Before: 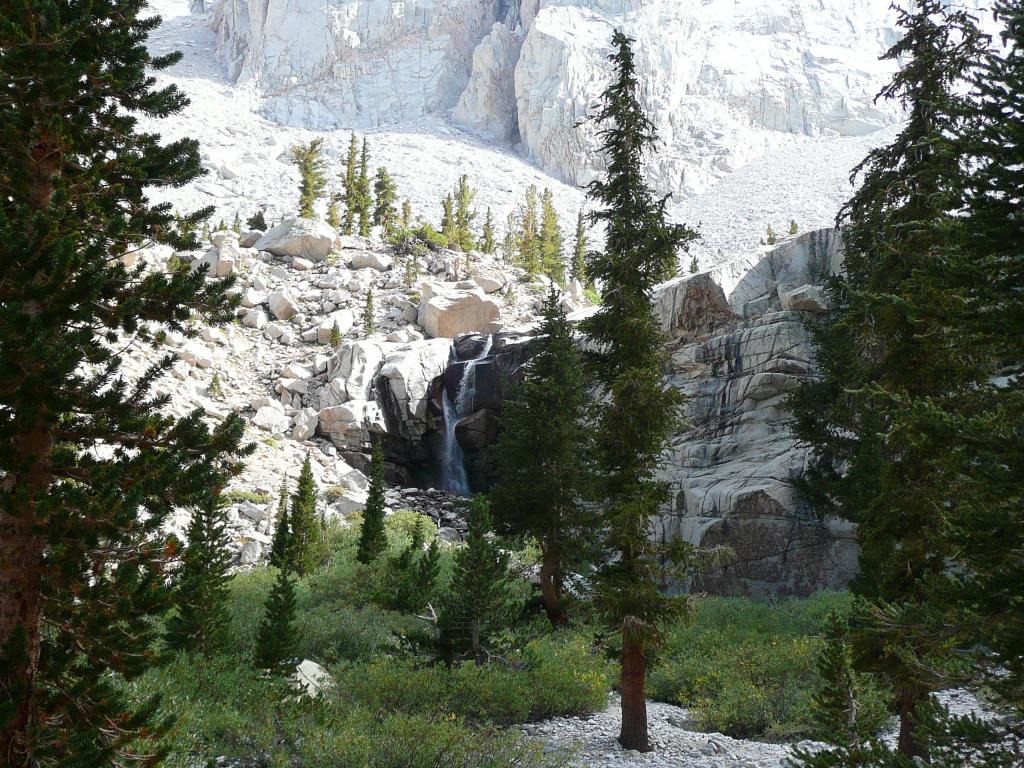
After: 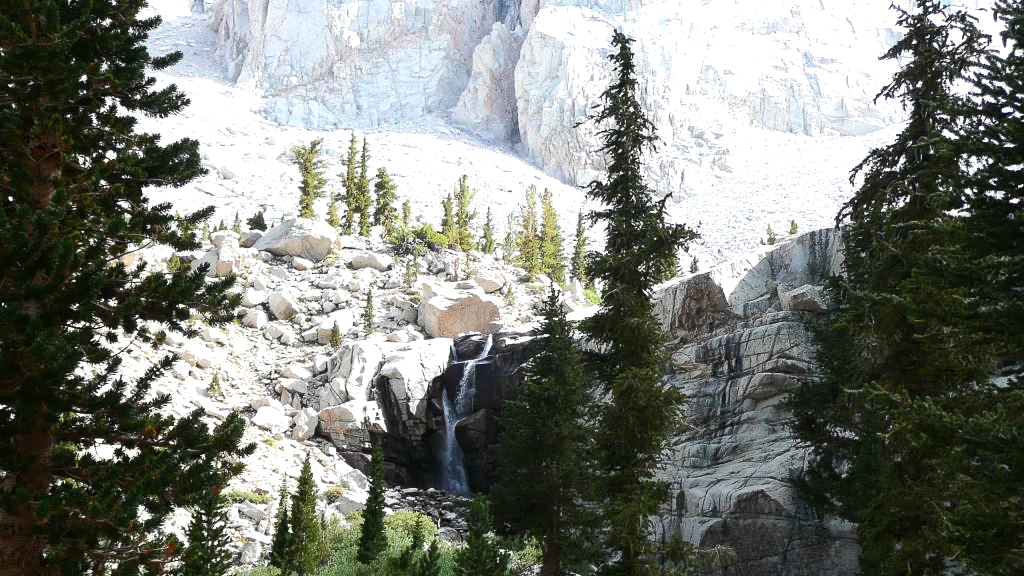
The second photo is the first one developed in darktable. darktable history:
tone equalizer: -8 EV -0.417 EV, -7 EV -0.389 EV, -6 EV -0.333 EV, -5 EV -0.222 EV, -3 EV 0.222 EV, -2 EV 0.333 EV, -1 EV 0.389 EV, +0 EV 0.417 EV, edges refinement/feathering 500, mask exposure compensation -1.57 EV, preserve details no
crop: bottom 24.967%
